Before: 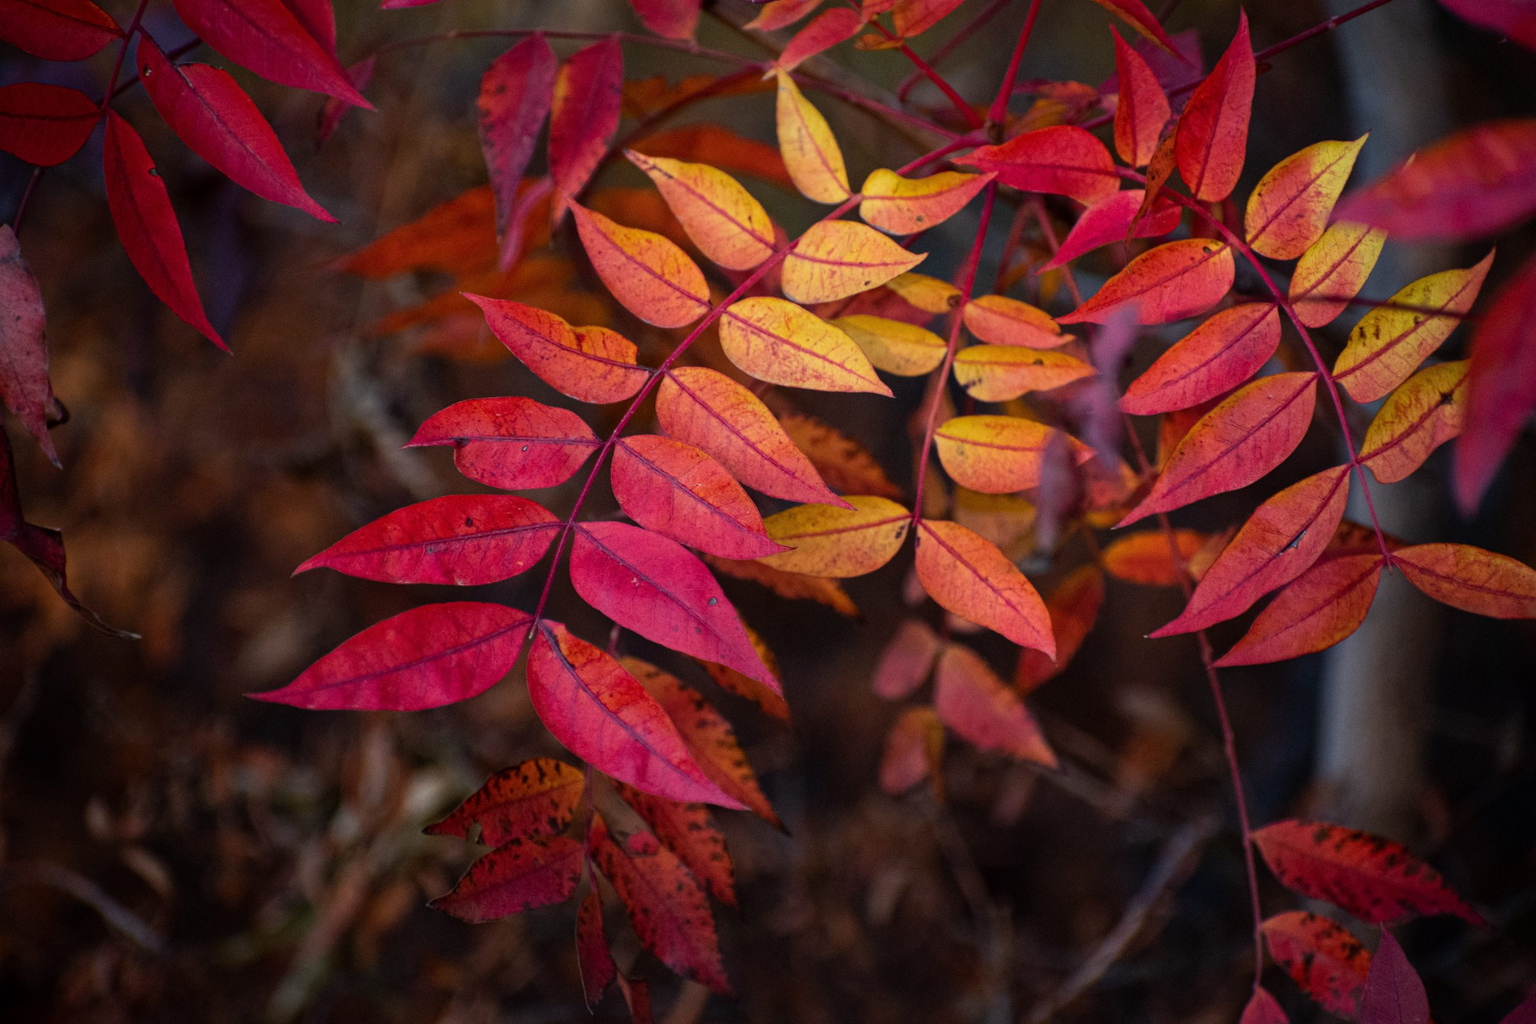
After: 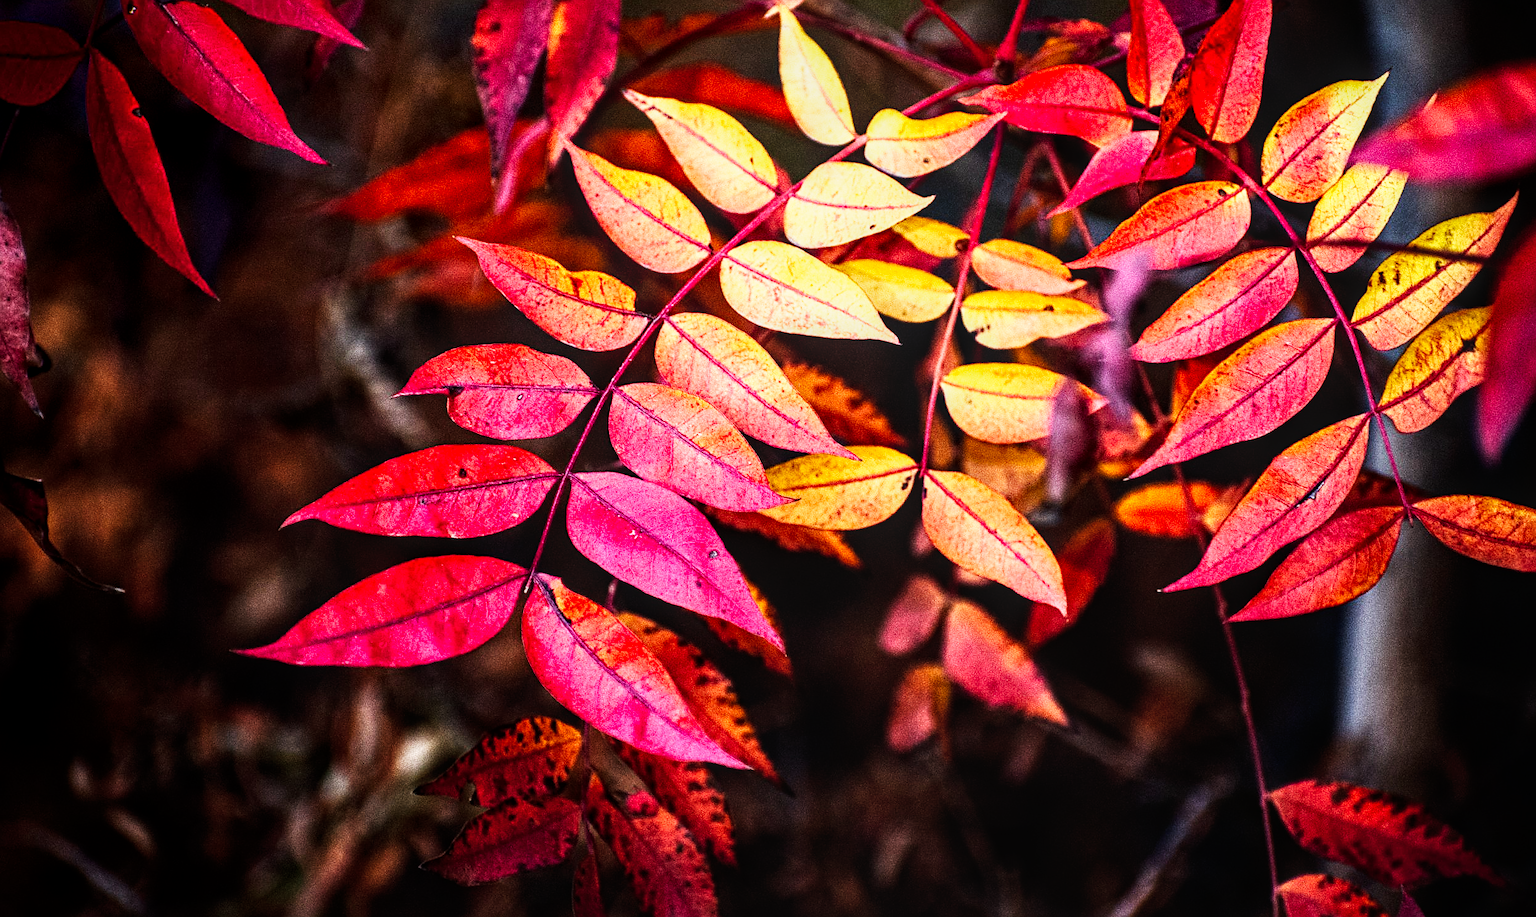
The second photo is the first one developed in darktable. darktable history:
crop: left 1.29%, top 6.194%, right 1.534%, bottom 6.807%
tone equalizer: -8 EV -1.1 EV, -7 EV -0.991 EV, -6 EV -0.872 EV, -5 EV -0.578 EV, -3 EV 0.575 EV, -2 EV 0.893 EV, -1 EV 0.996 EV, +0 EV 1.08 EV, edges refinement/feathering 500, mask exposure compensation -1.57 EV, preserve details no
local contrast: on, module defaults
sharpen: on, module defaults
base curve: curves: ch0 [(0, 0) (0.007, 0.004) (0.027, 0.03) (0.046, 0.07) (0.207, 0.54) (0.442, 0.872) (0.673, 0.972) (1, 1)], preserve colors none
